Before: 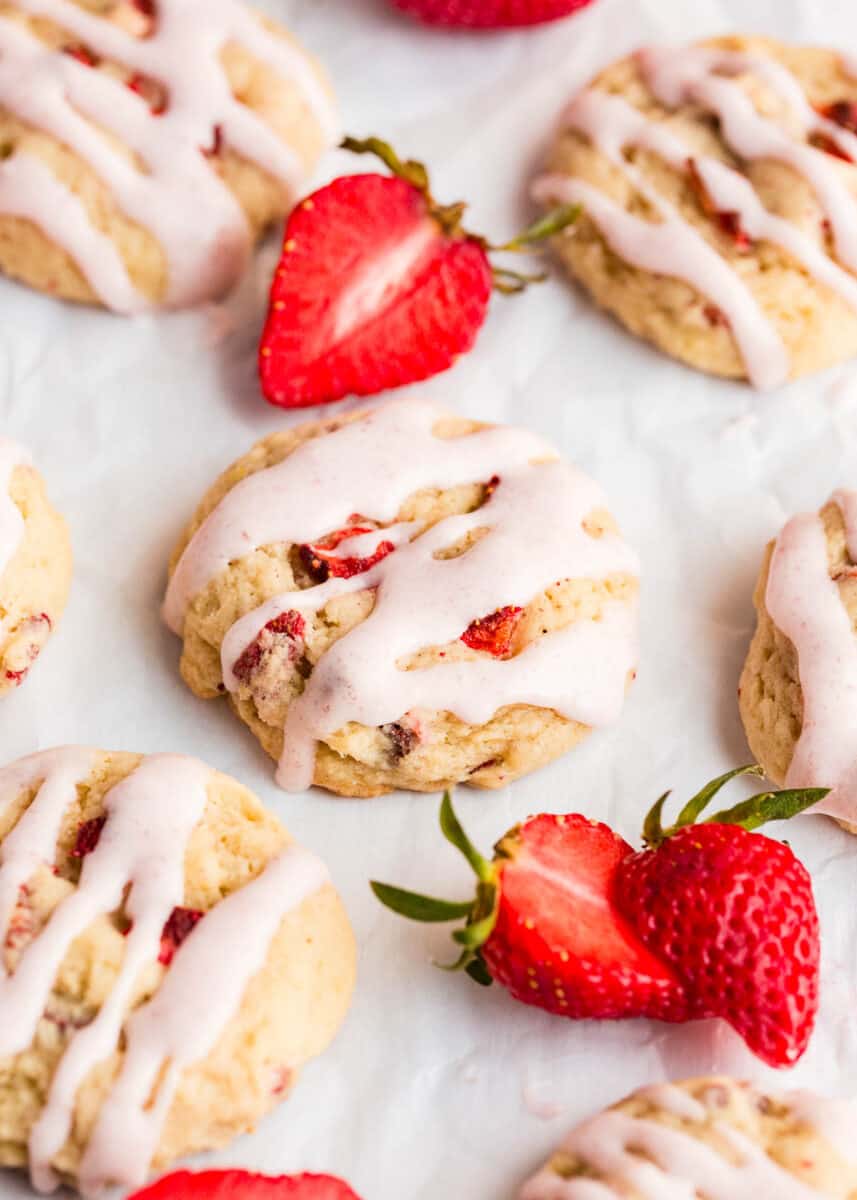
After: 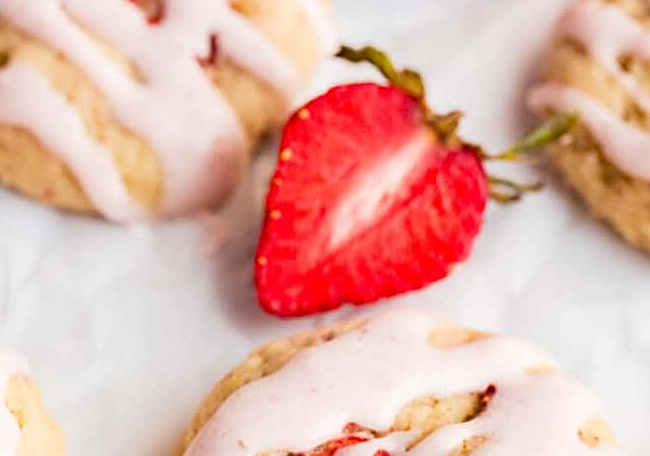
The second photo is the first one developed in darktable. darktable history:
crop: left 0.549%, top 7.645%, right 23.572%, bottom 54.348%
sharpen: on, module defaults
